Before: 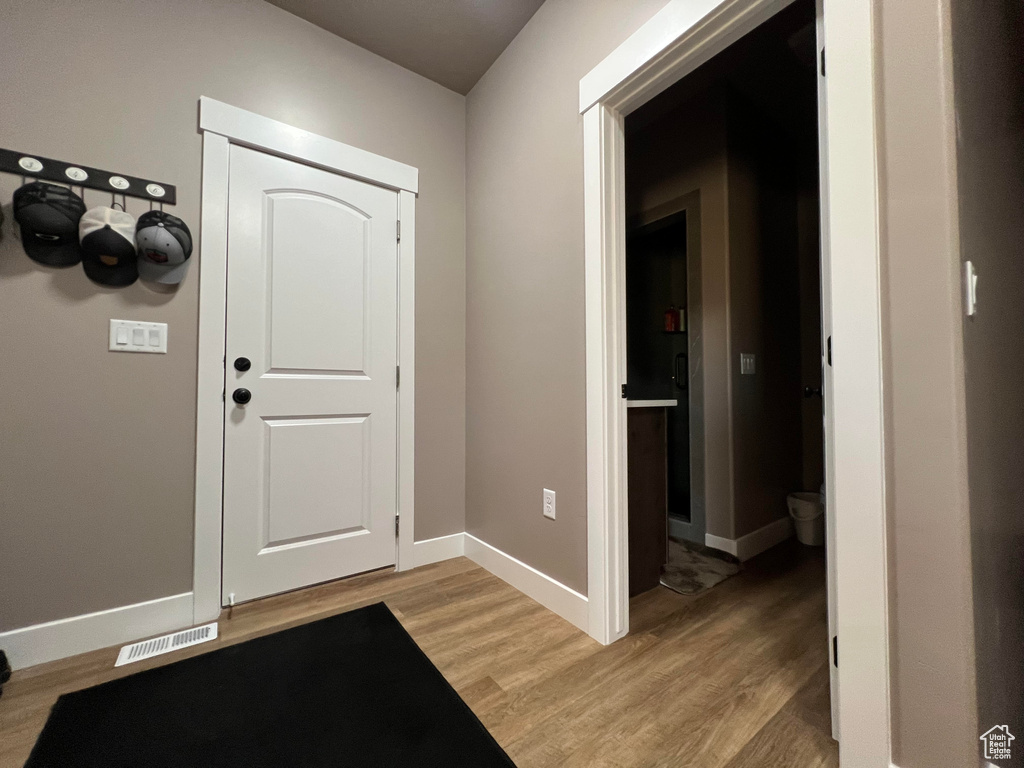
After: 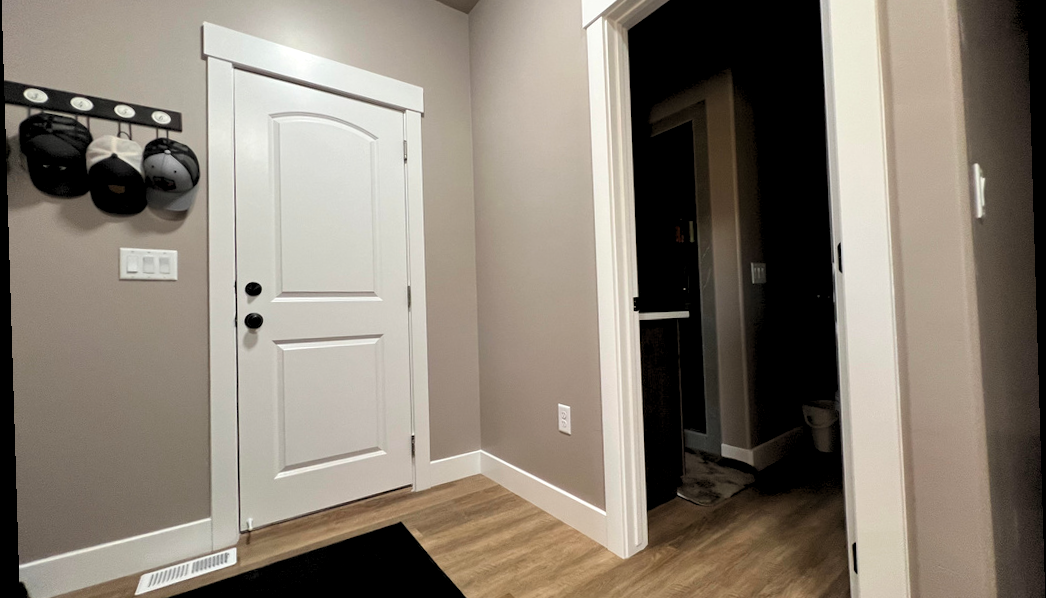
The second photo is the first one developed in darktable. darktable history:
rotate and perspective: rotation -1.75°, automatic cropping off
crop and rotate: top 12.5%, bottom 12.5%
levels: levels [0.073, 0.497, 0.972]
